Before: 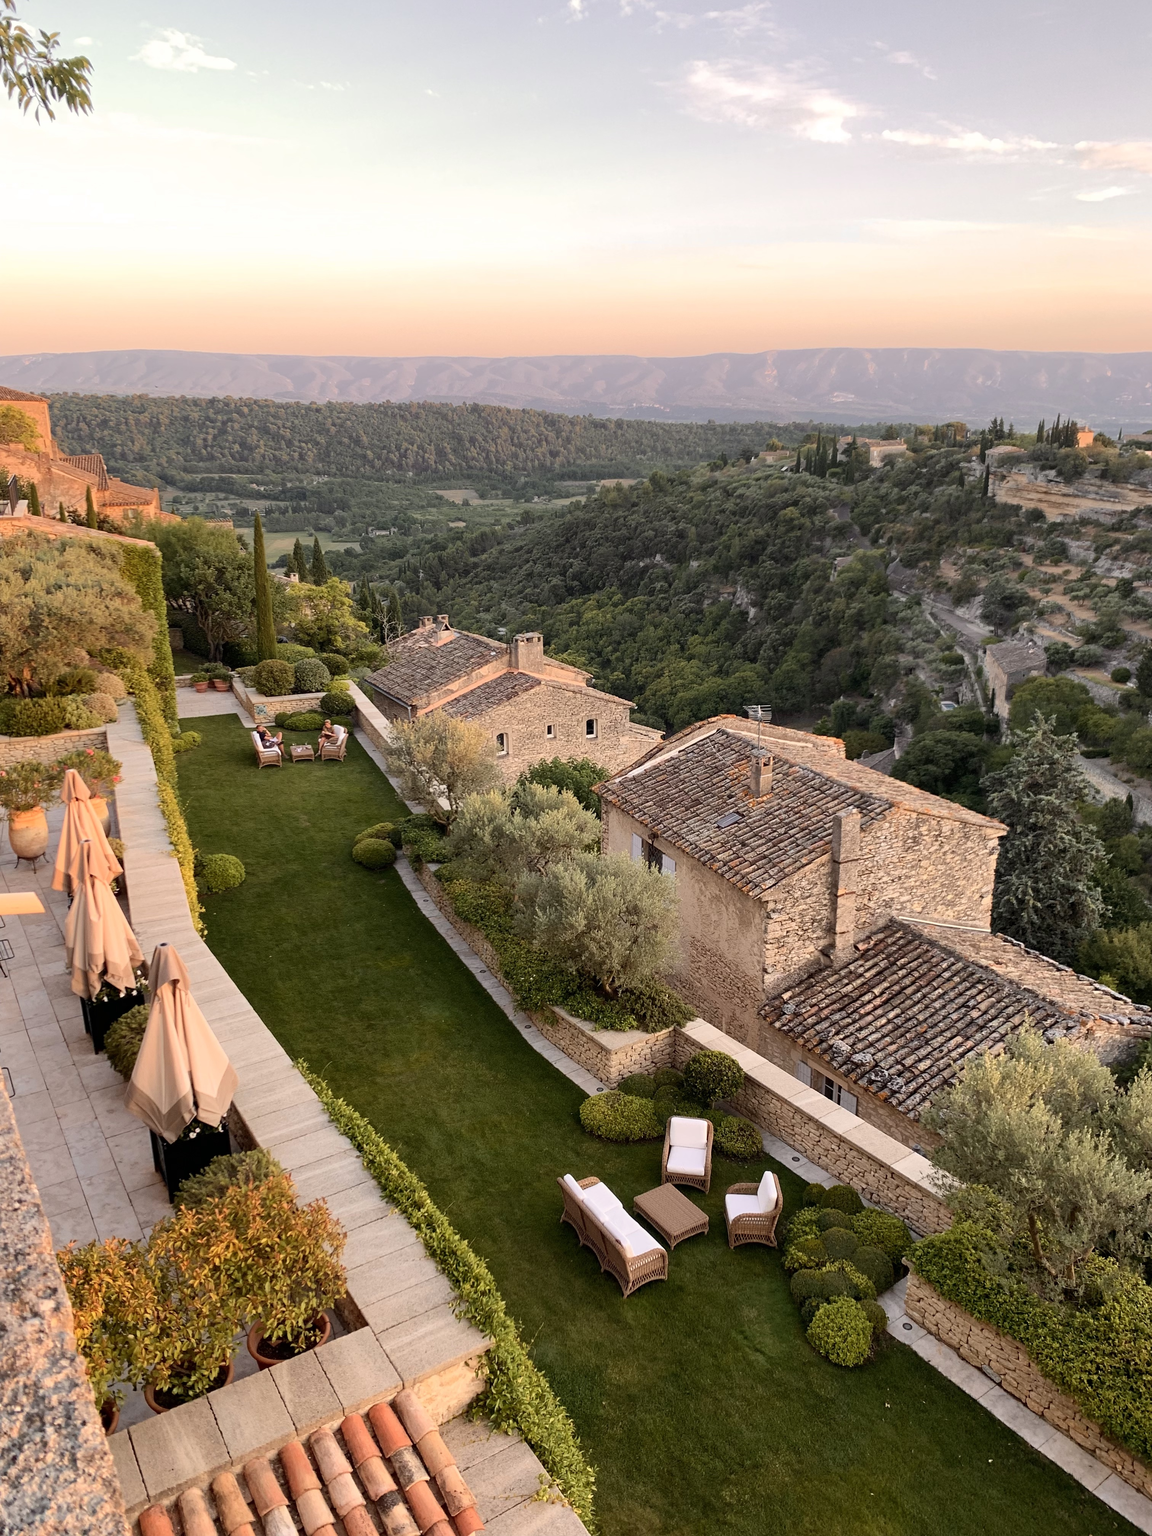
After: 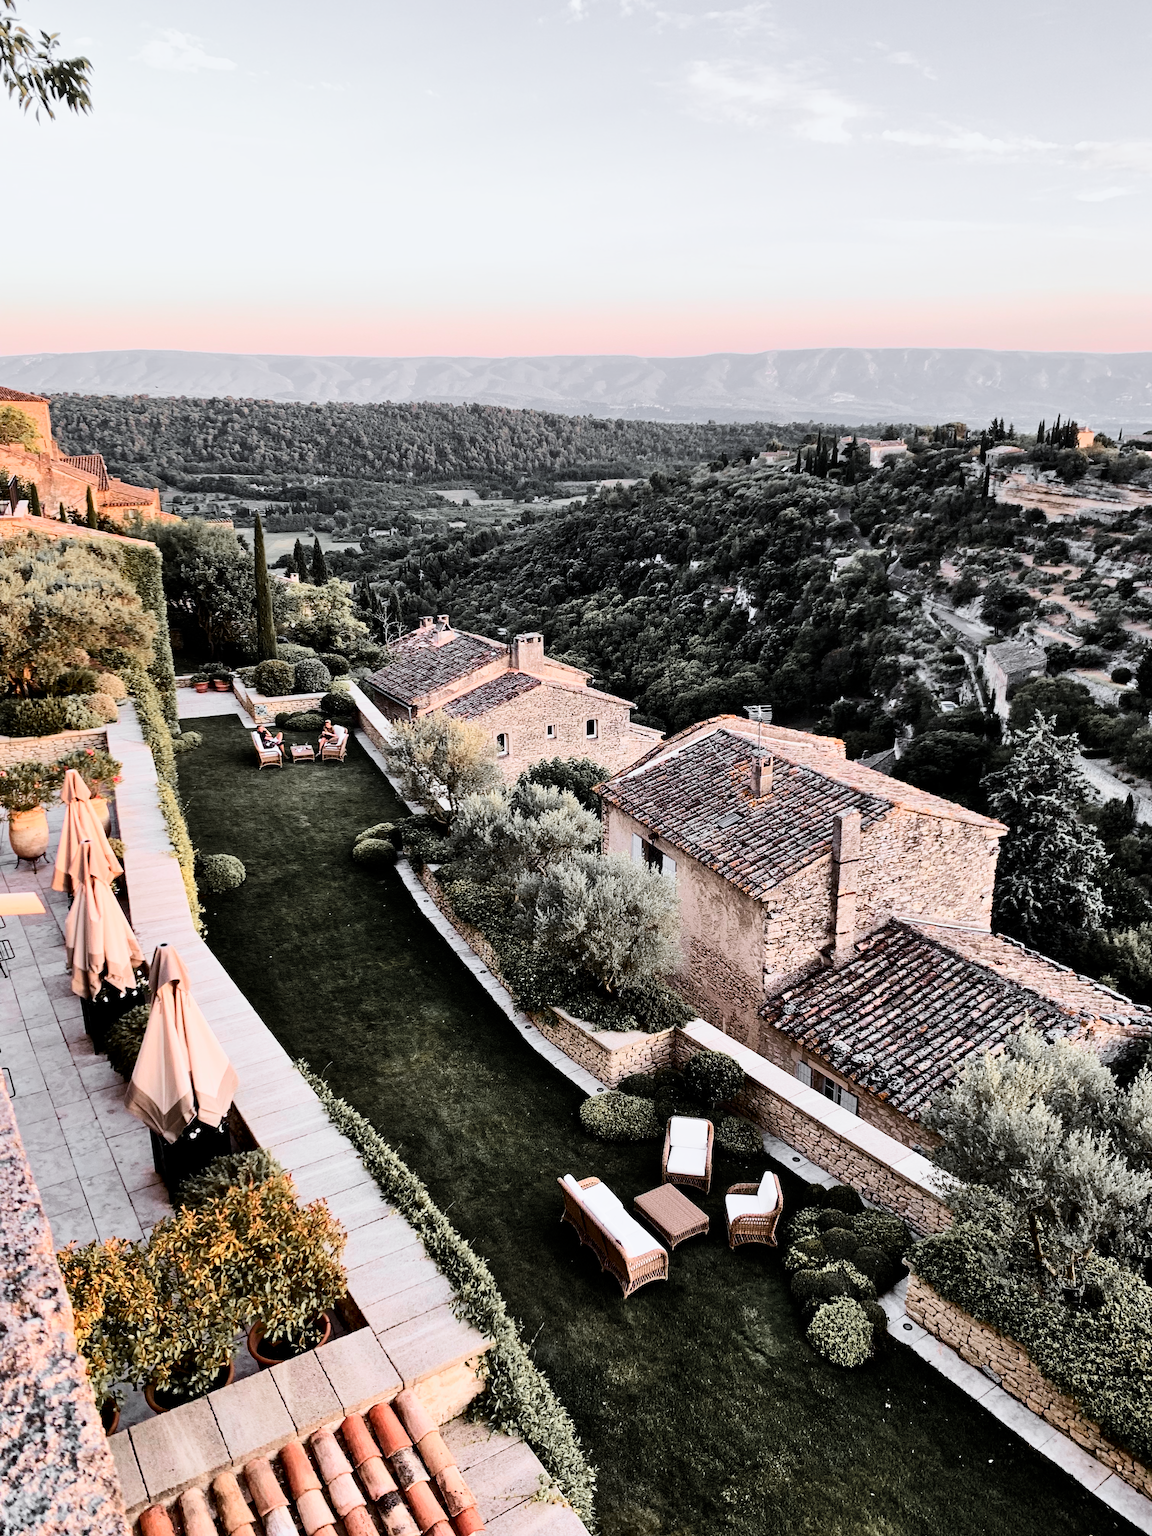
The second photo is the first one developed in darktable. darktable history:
exposure: black level correction 0.001, exposure 0.191 EV, compensate highlight preservation false
shadows and highlights: shadows 60, soften with gaussian
white balance: red 0.926, green 1.003, blue 1.133
filmic rgb: black relative exposure -5 EV, white relative exposure 3.5 EV, hardness 3.19, contrast 1.4, highlights saturation mix -50%
color zones: curves: ch1 [(0, 0.638) (0.193, 0.442) (0.286, 0.15) (0.429, 0.14) (0.571, 0.142) (0.714, 0.154) (0.857, 0.175) (1, 0.638)]
contrast brightness saturation: contrast 0.28
